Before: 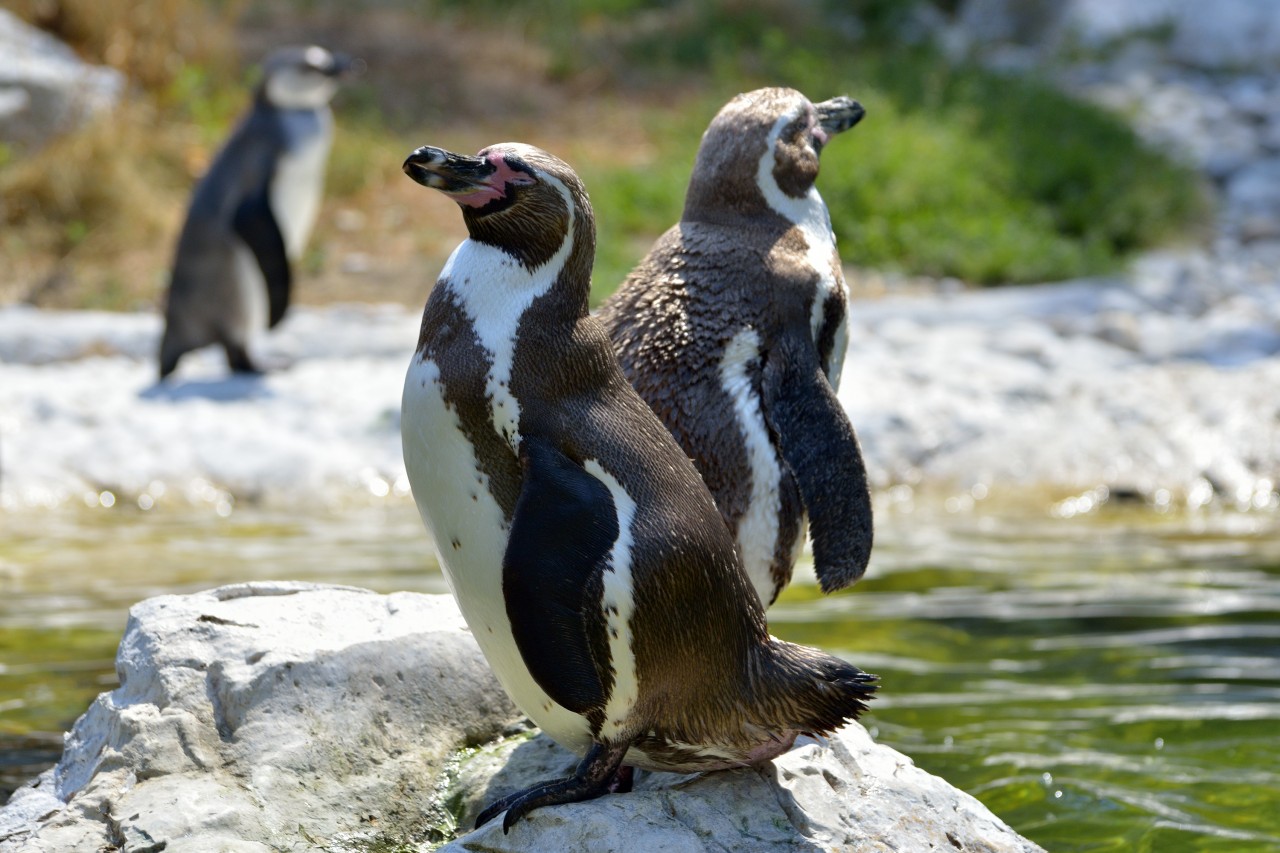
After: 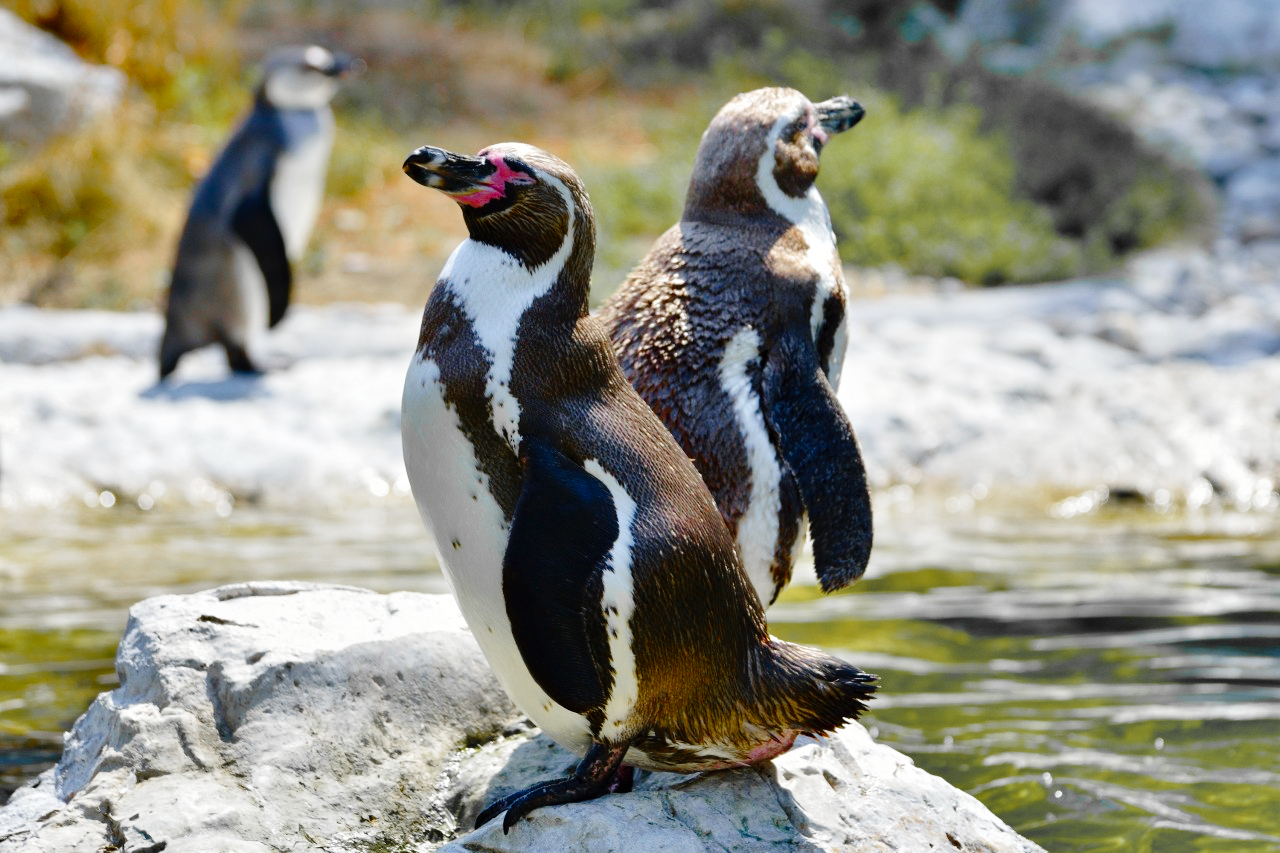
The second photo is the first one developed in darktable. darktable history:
color zones: curves: ch1 [(0, 0.679) (0.143, 0.647) (0.286, 0.261) (0.378, -0.011) (0.571, 0.396) (0.714, 0.399) (0.857, 0.406) (1, 0.679)]
color balance rgb: perceptual saturation grading › global saturation 35%, perceptual saturation grading › highlights -30%, perceptual saturation grading › shadows 35%, perceptual brilliance grading › global brilliance 3%, perceptual brilliance grading › highlights -3%, perceptual brilliance grading › shadows 3%
shadows and highlights: soften with gaussian
tone curve: curves: ch0 [(0, 0) (0.003, 0.012) (0.011, 0.015) (0.025, 0.023) (0.044, 0.036) (0.069, 0.047) (0.1, 0.062) (0.136, 0.1) (0.177, 0.15) (0.224, 0.219) (0.277, 0.3) (0.335, 0.401) (0.399, 0.49) (0.468, 0.569) (0.543, 0.641) (0.623, 0.73) (0.709, 0.806) (0.801, 0.88) (0.898, 0.939) (1, 1)], preserve colors none
